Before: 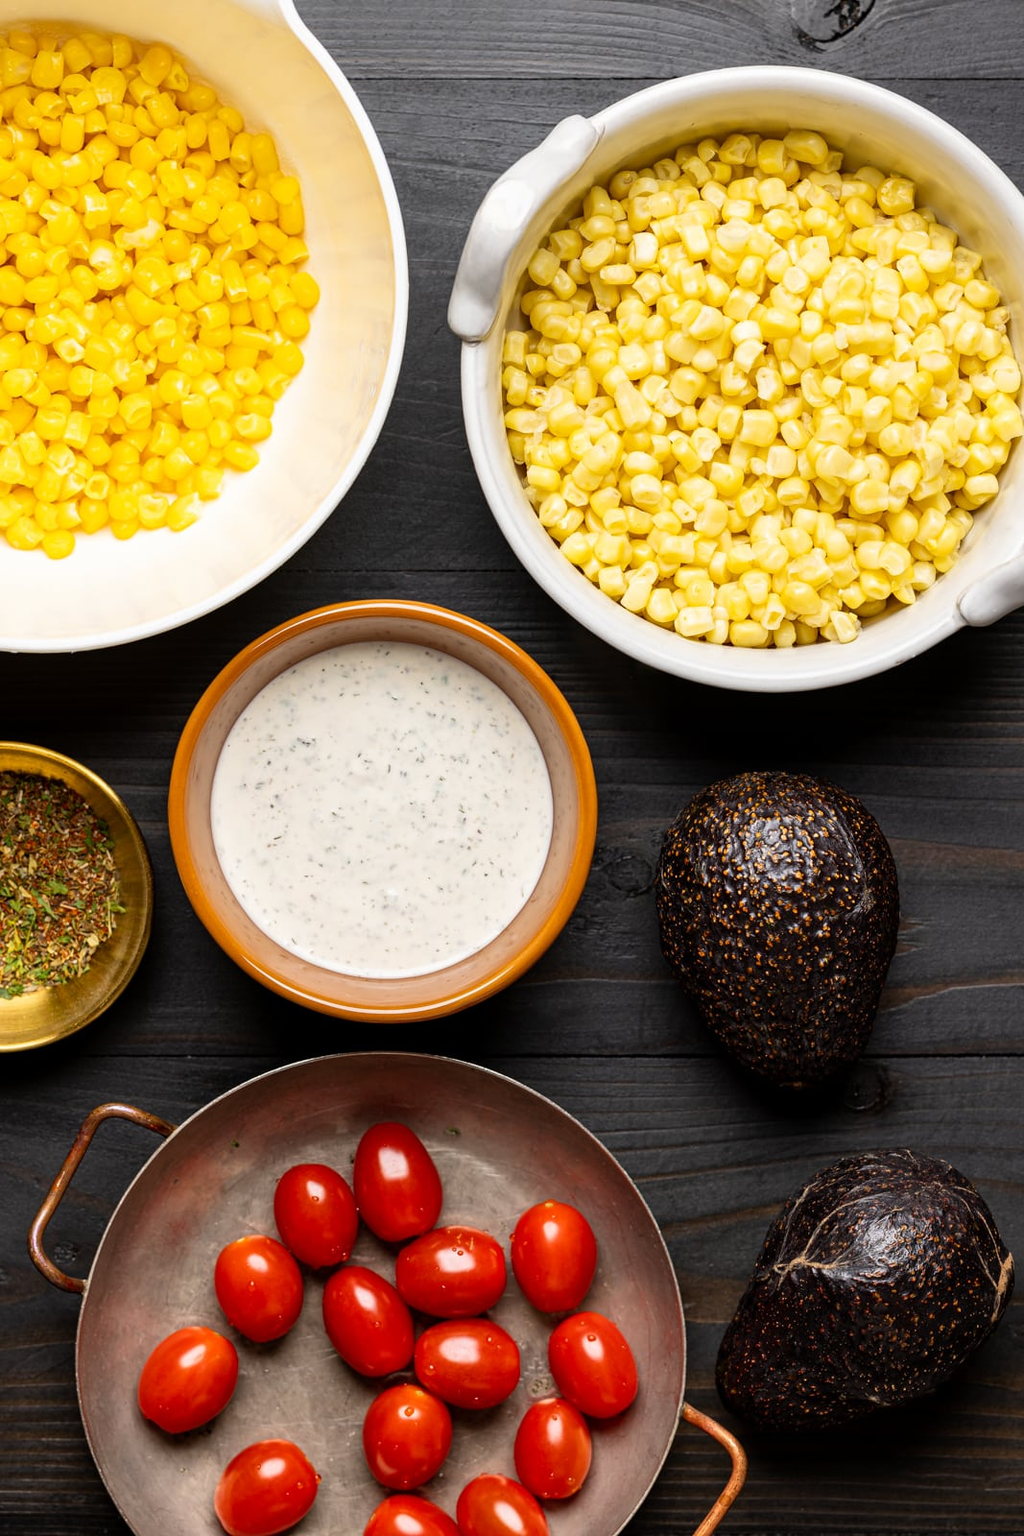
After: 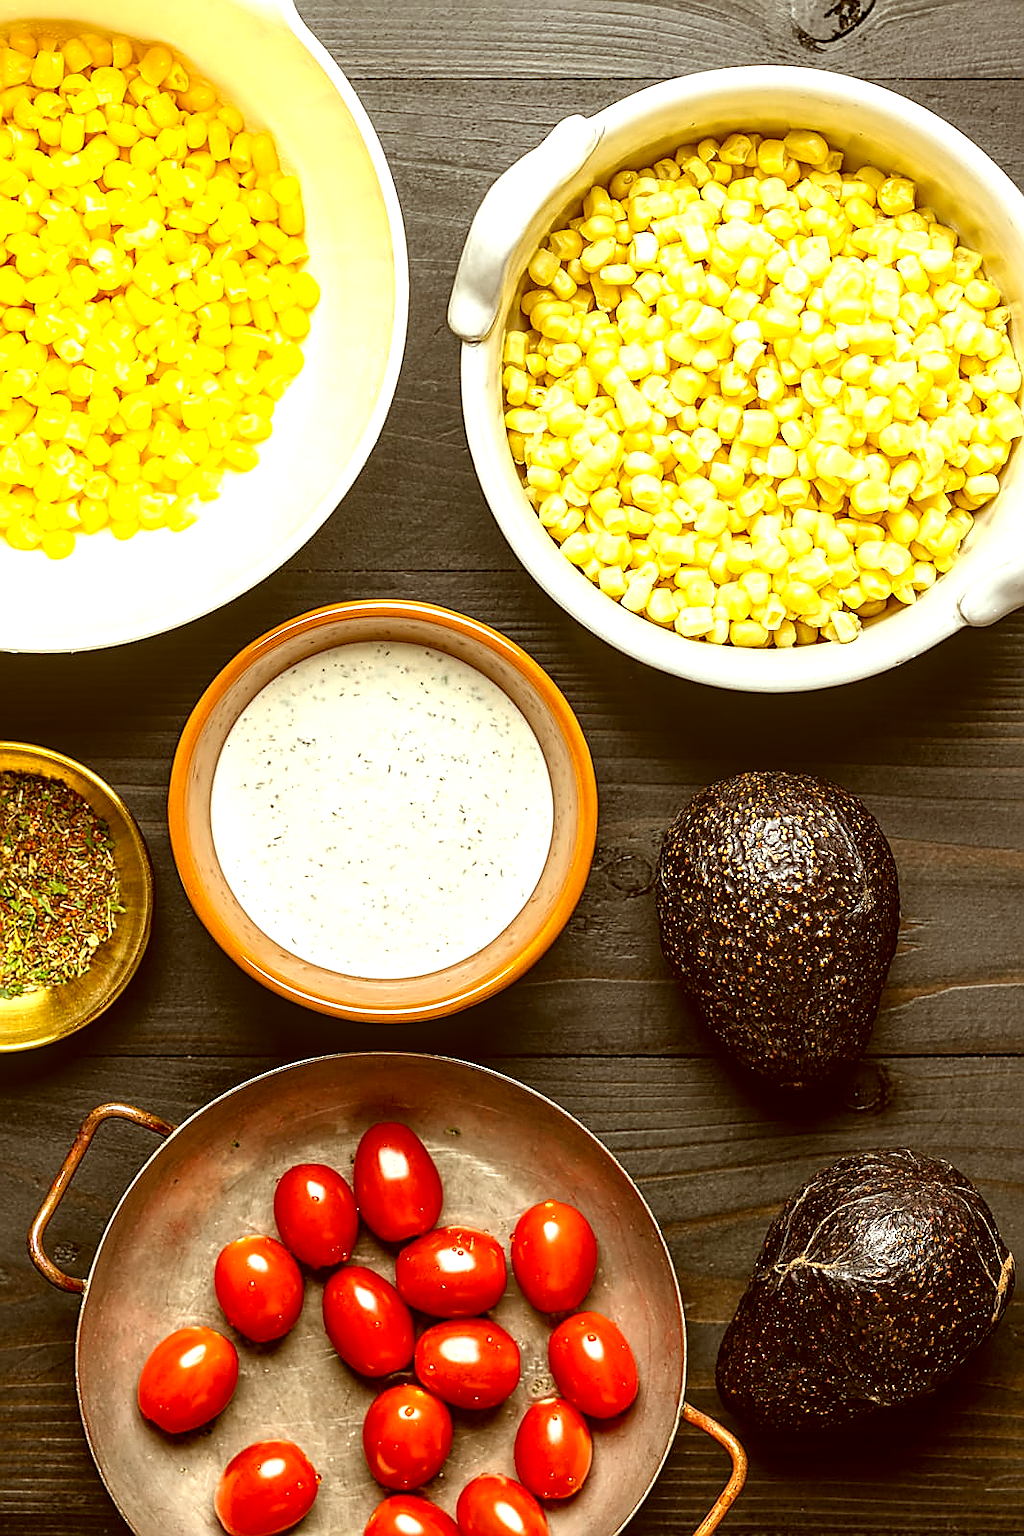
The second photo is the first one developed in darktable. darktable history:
sharpen: radius 1.373, amount 1.248, threshold 0.713
color correction: highlights a* -5.17, highlights b* 9.8, shadows a* 9.22, shadows b* 24.83
local contrast: on, module defaults
exposure: black level correction 0, exposure 0.691 EV, compensate highlight preservation false
